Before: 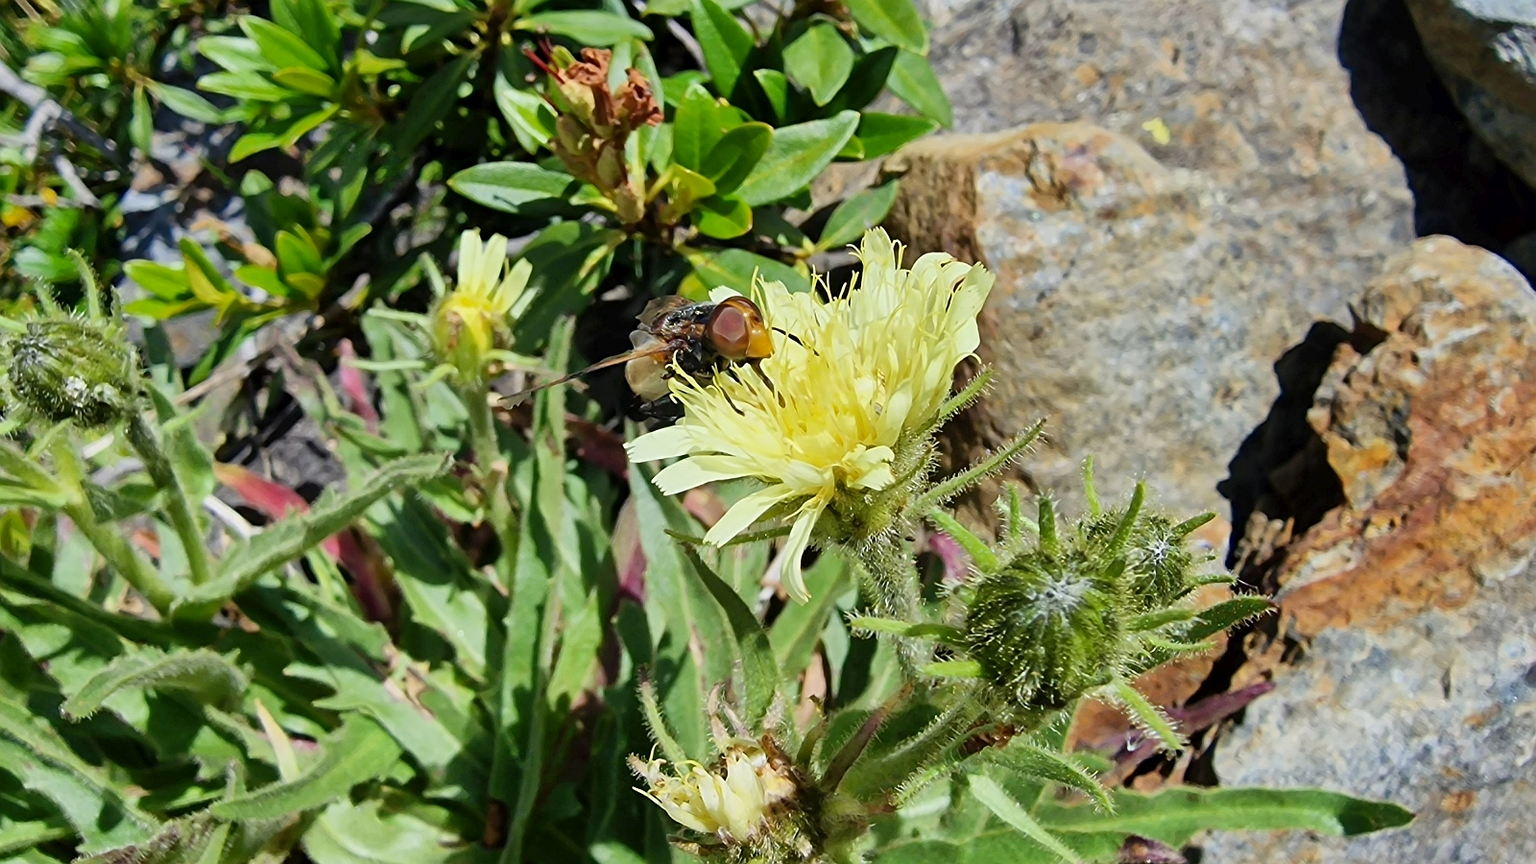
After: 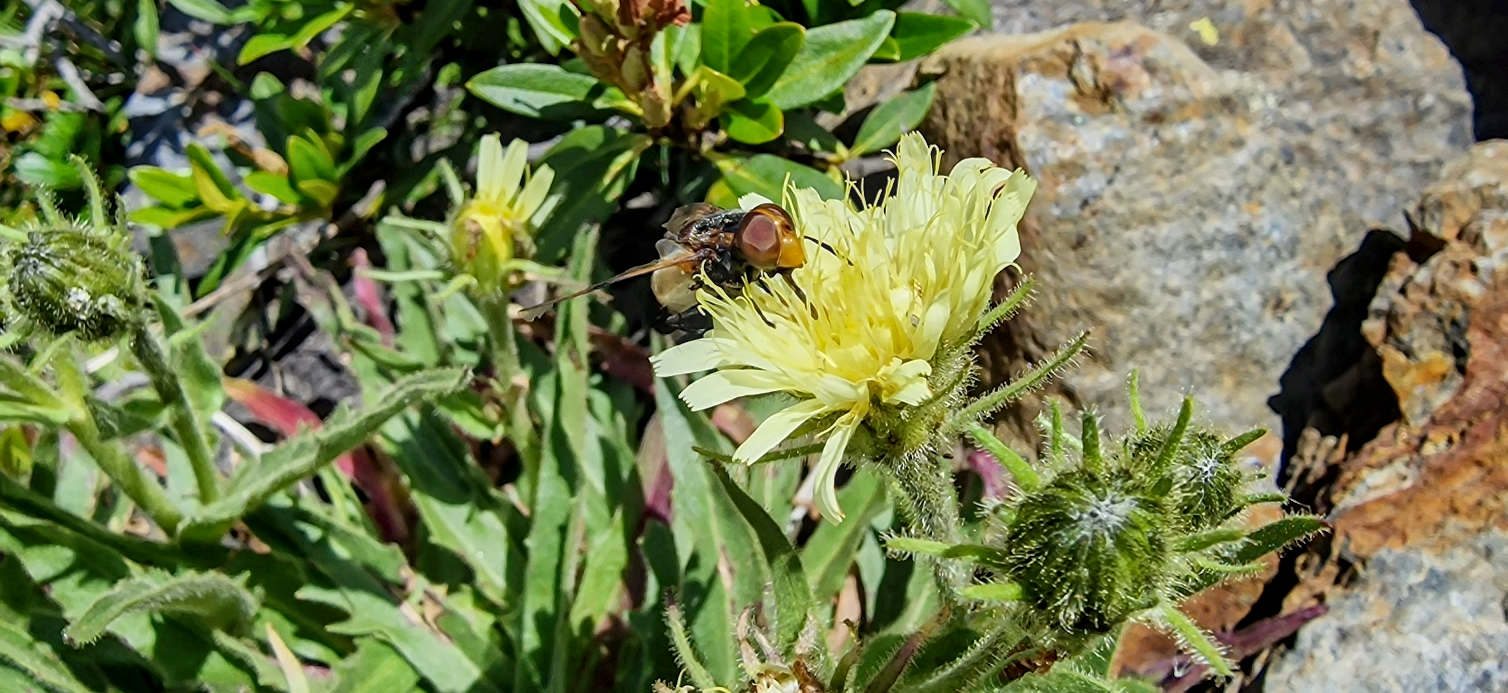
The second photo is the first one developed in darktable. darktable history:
crop and rotate: angle 0.03°, top 11.643%, right 5.651%, bottom 11.189%
local contrast: highlights 25%, detail 130%
